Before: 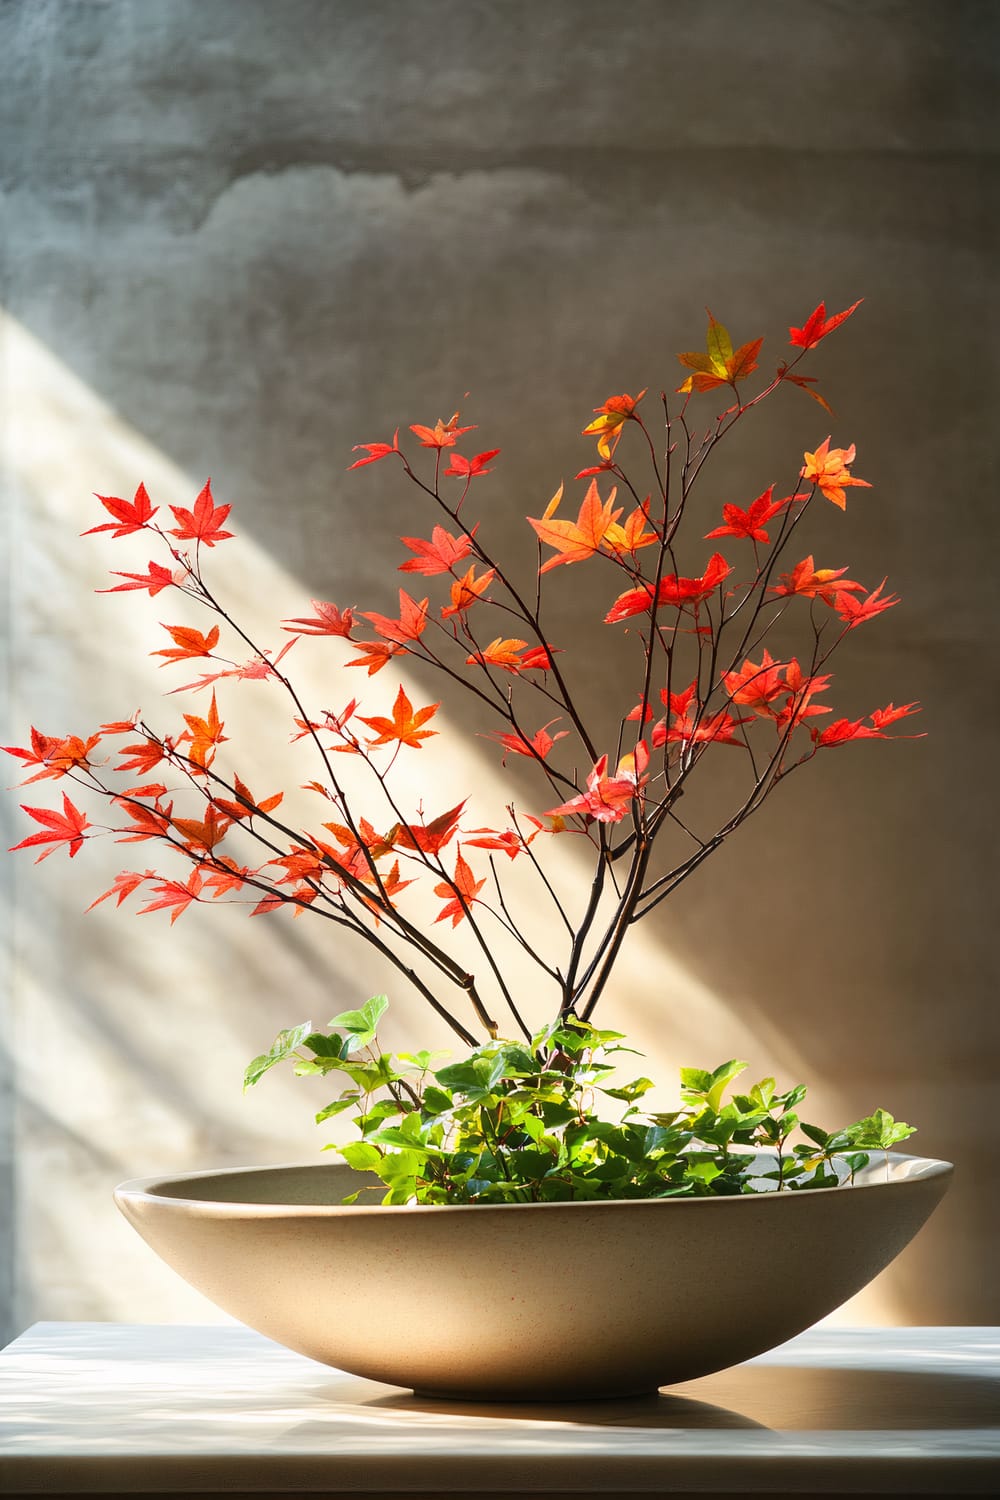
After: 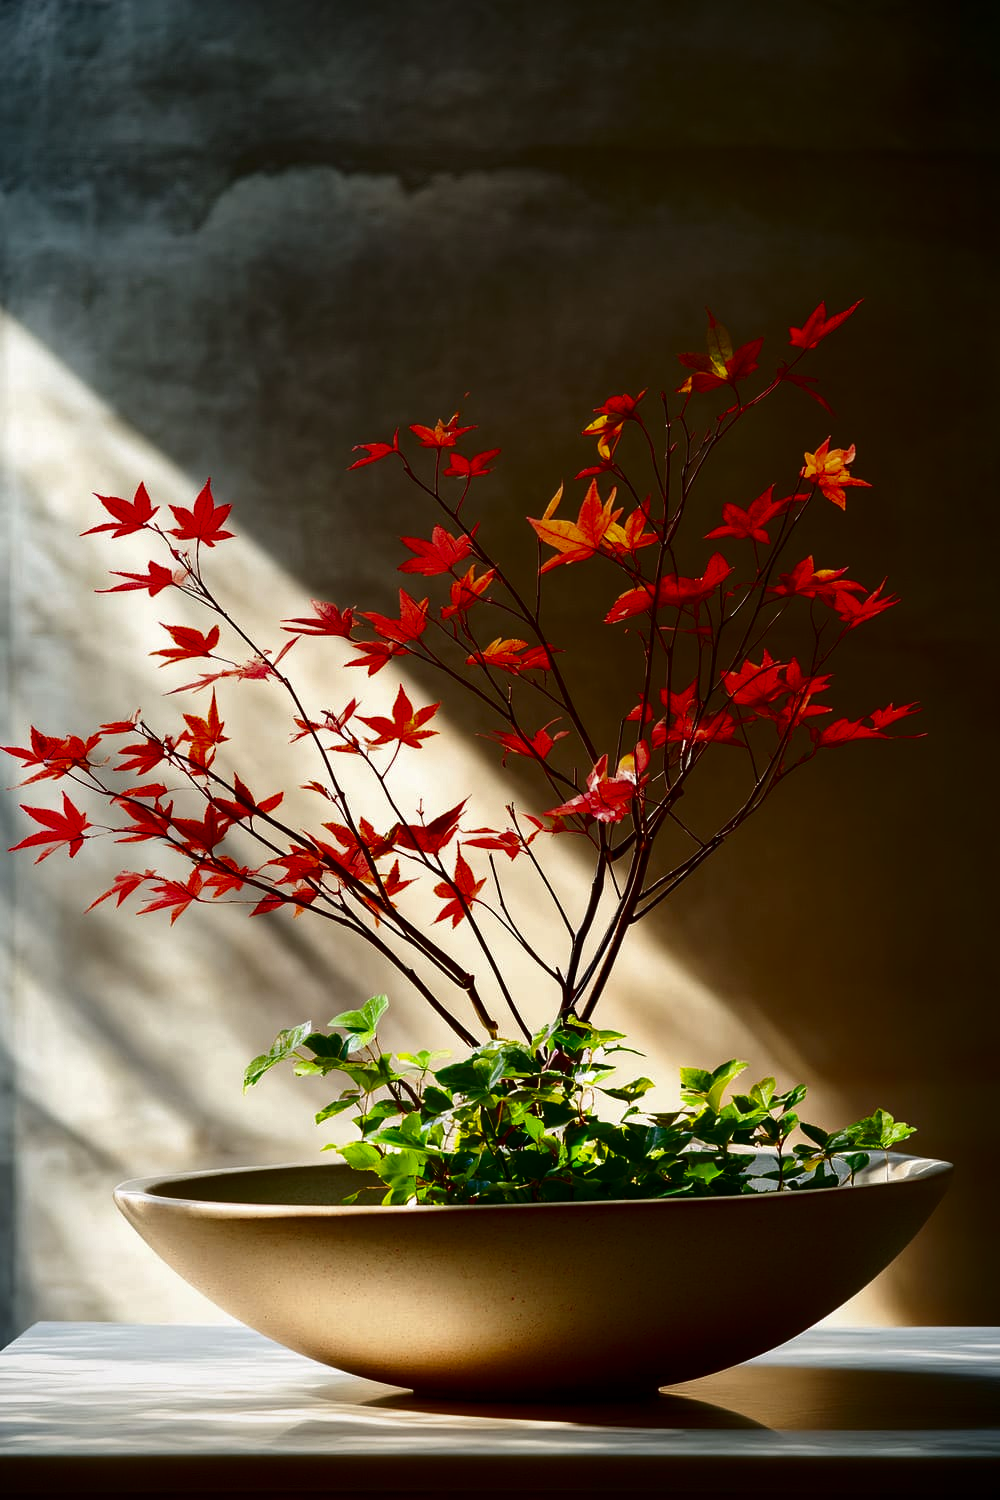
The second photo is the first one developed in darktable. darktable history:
contrast brightness saturation: contrast 0.089, brightness -0.575, saturation 0.171
vignetting: brightness -0.319, saturation -0.056
tone equalizer: edges refinement/feathering 500, mask exposure compensation -1.57 EV, preserve details no
